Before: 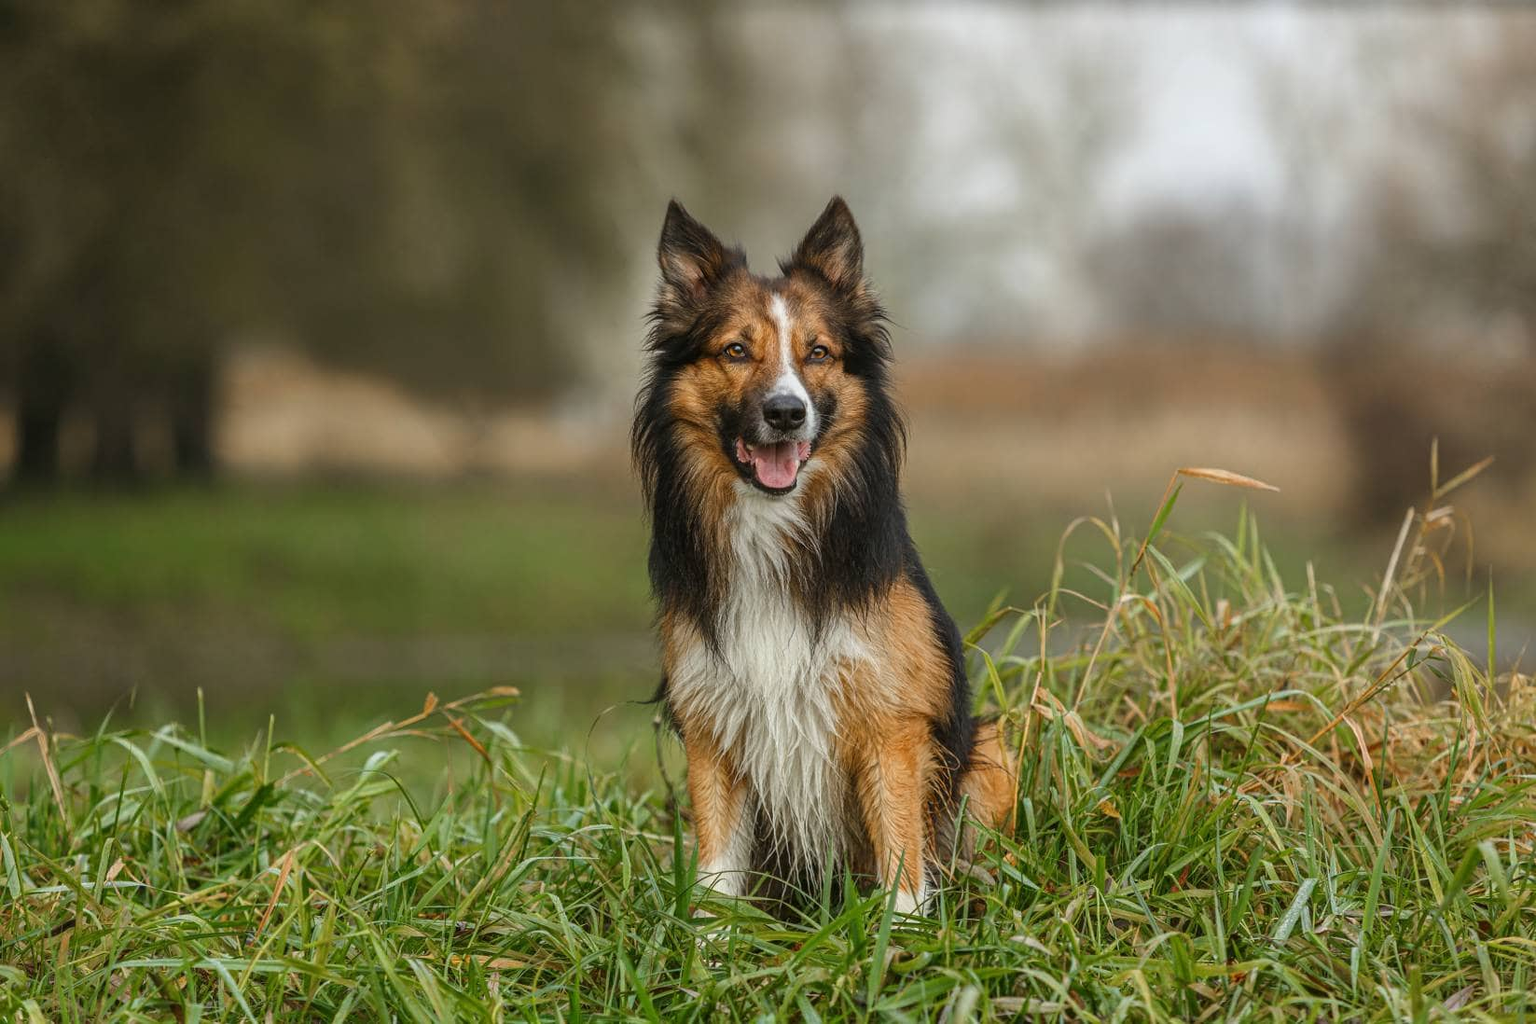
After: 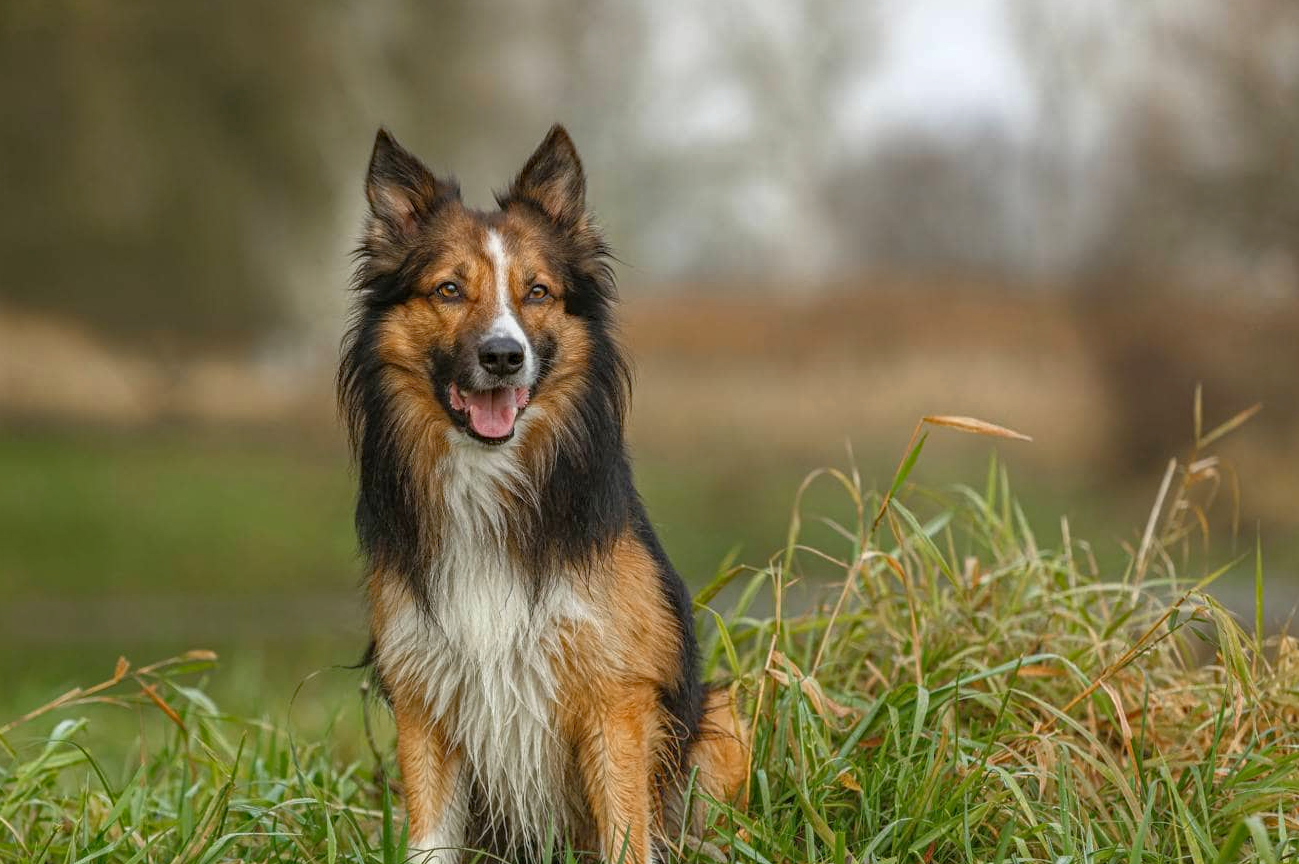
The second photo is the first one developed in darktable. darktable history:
crop and rotate: left 20.74%, top 7.912%, right 0.375%, bottom 13.378%
haze removal: compatibility mode true, adaptive false
rgb curve: curves: ch0 [(0, 0) (0.053, 0.068) (0.122, 0.128) (1, 1)]
